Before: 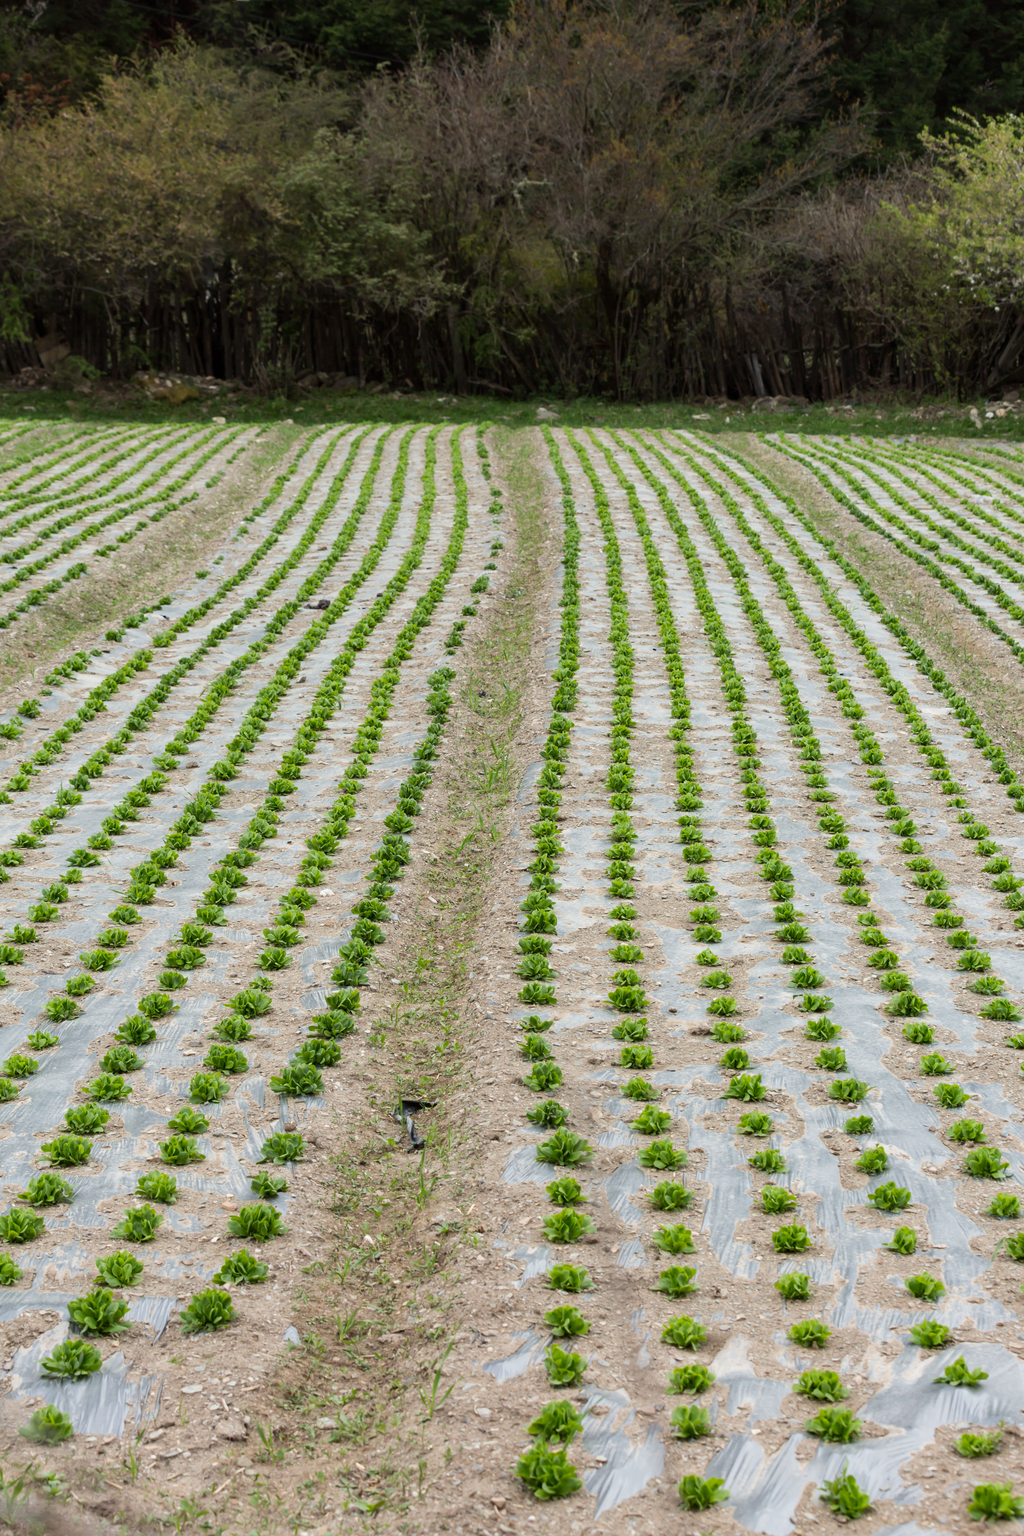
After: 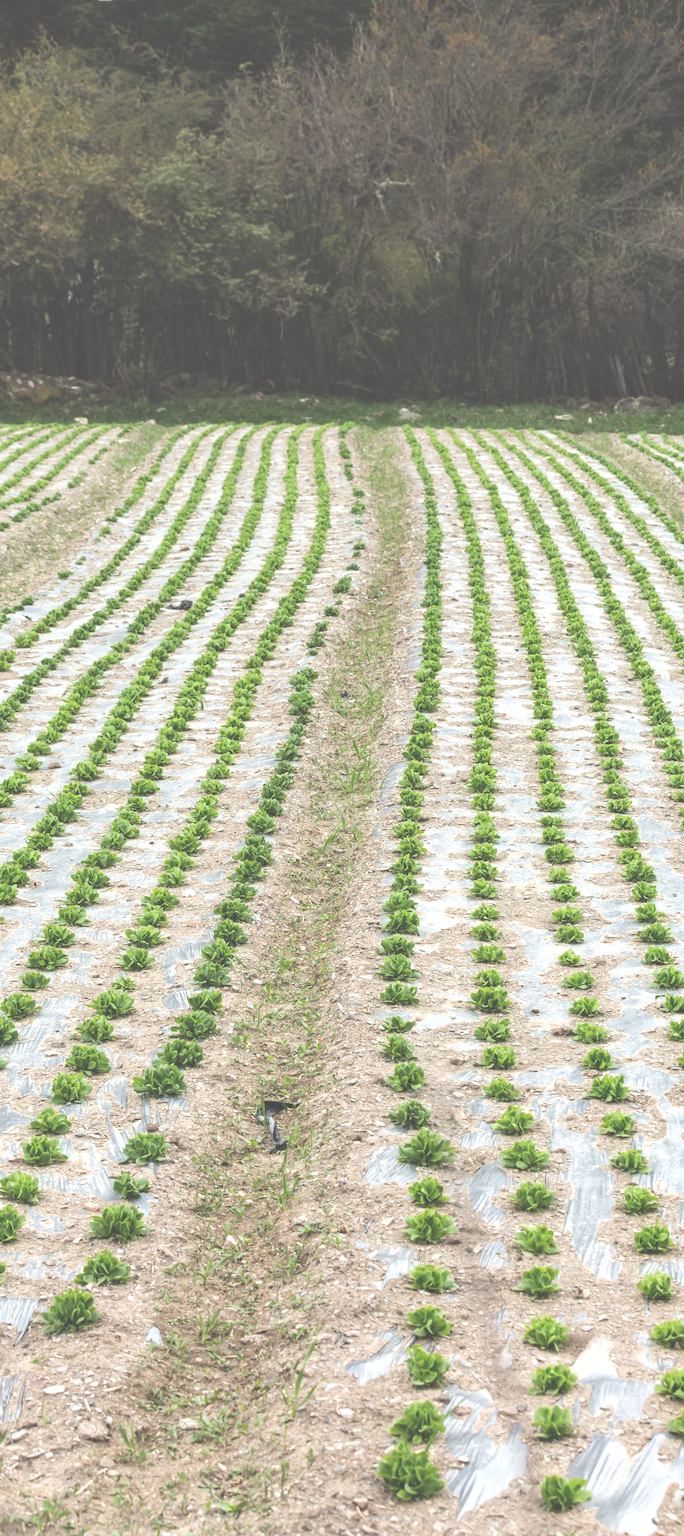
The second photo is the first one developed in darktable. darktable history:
local contrast: on, module defaults
exposure: black level correction -0.069, exposure 0.503 EV, compensate highlight preservation false
crop and rotate: left 13.51%, right 19.61%
